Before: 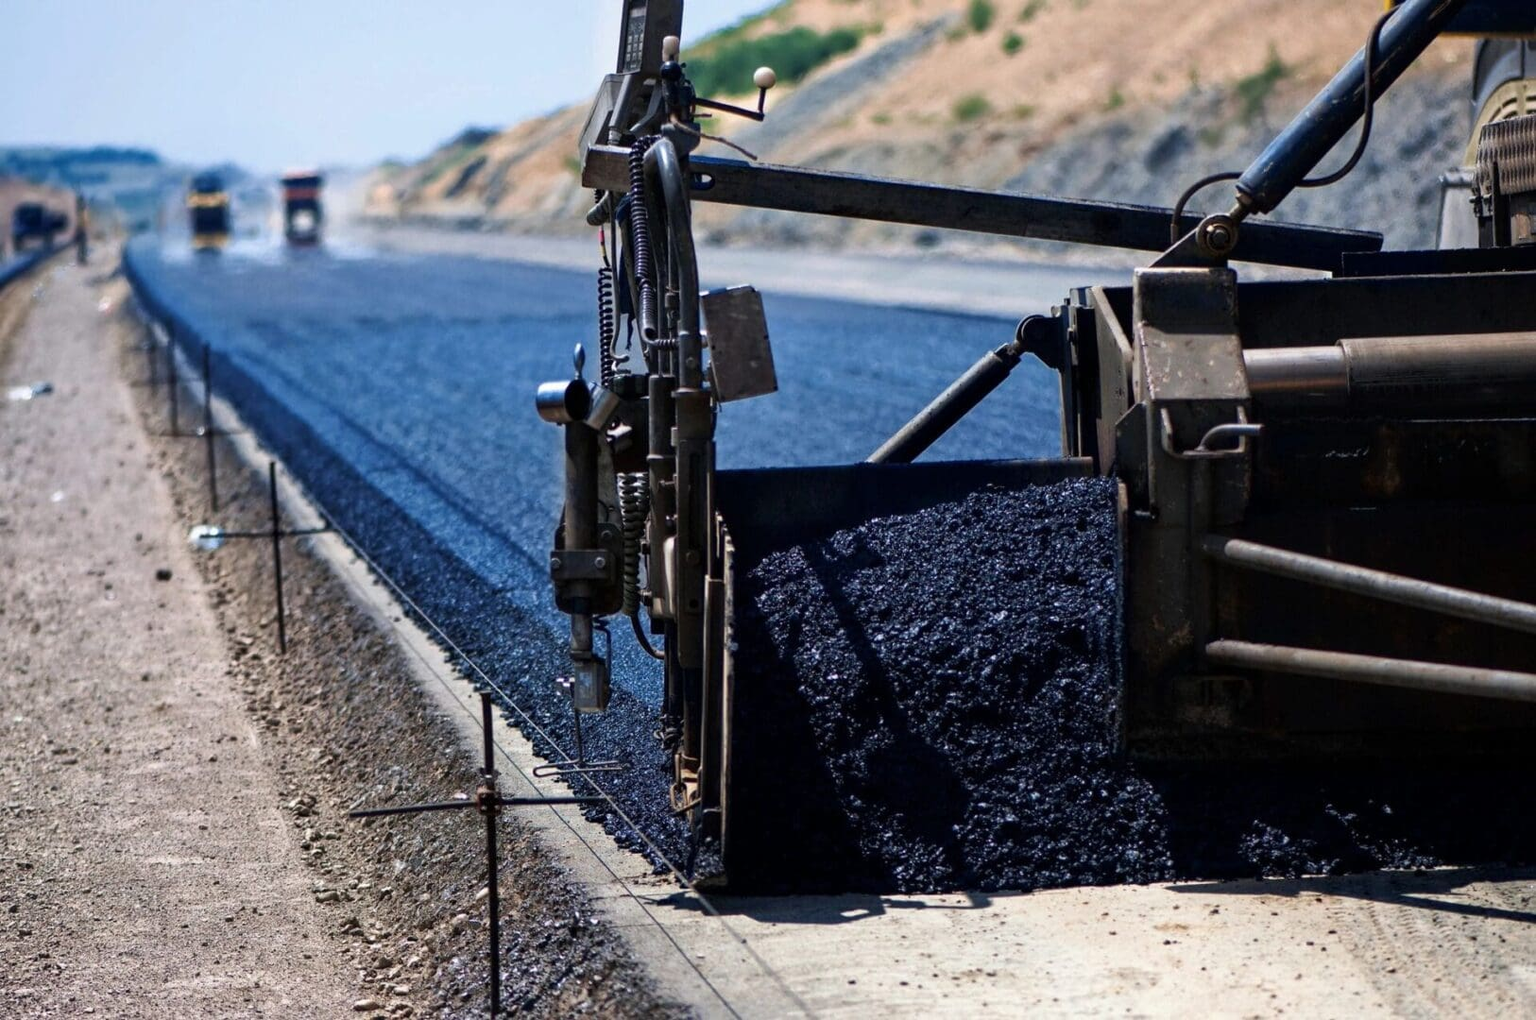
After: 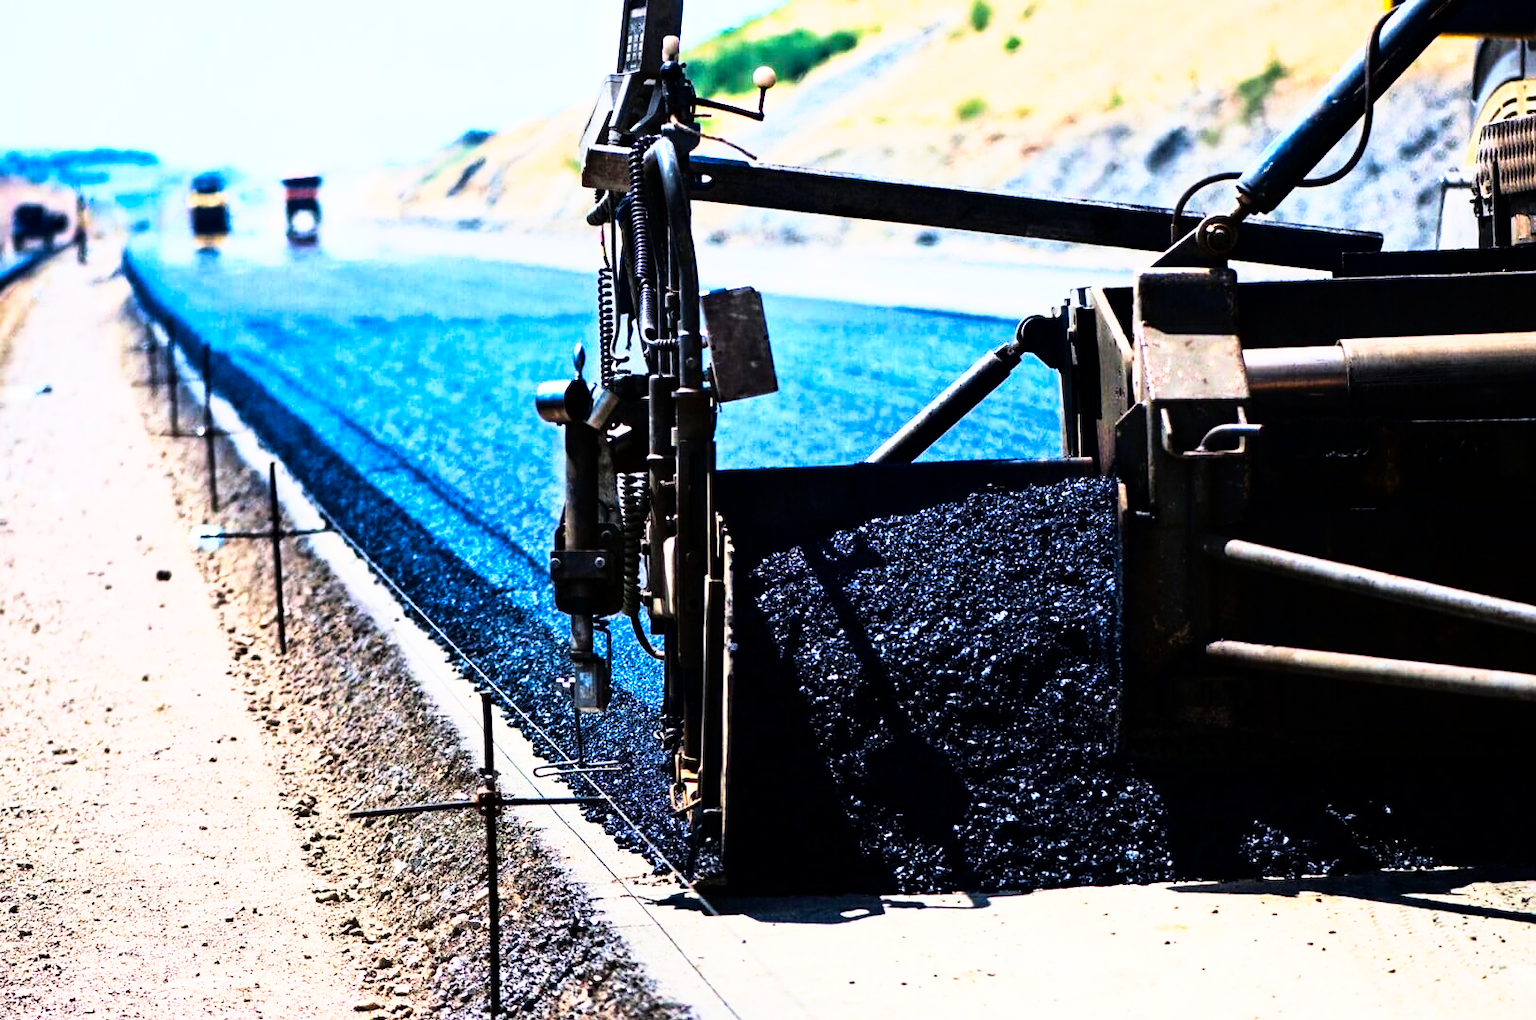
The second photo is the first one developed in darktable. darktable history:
color balance: output saturation 120%
base curve: curves: ch0 [(0, 0) (0.688, 0.865) (1, 1)], preserve colors none
rgb curve: curves: ch0 [(0, 0) (0.21, 0.15) (0.24, 0.21) (0.5, 0.75) (0.75, 0.96) (0.89, 0.99) (1, 1)]; ch1 [(0, 0.02) (0.21, 0.13) (0.25, 0.2) (0.5, 0.67) (0.75, 0.9) (0.89, 0.97) (1, 1)]; ch2 [(0, 0.02) (0.21, 0.13) (0.25, 0.2) (0.5, 0.67) (0.75, 0.9) (0.89, 0.97) (1, 1)], compensate middle gray true
color correction: saturation 1.34
